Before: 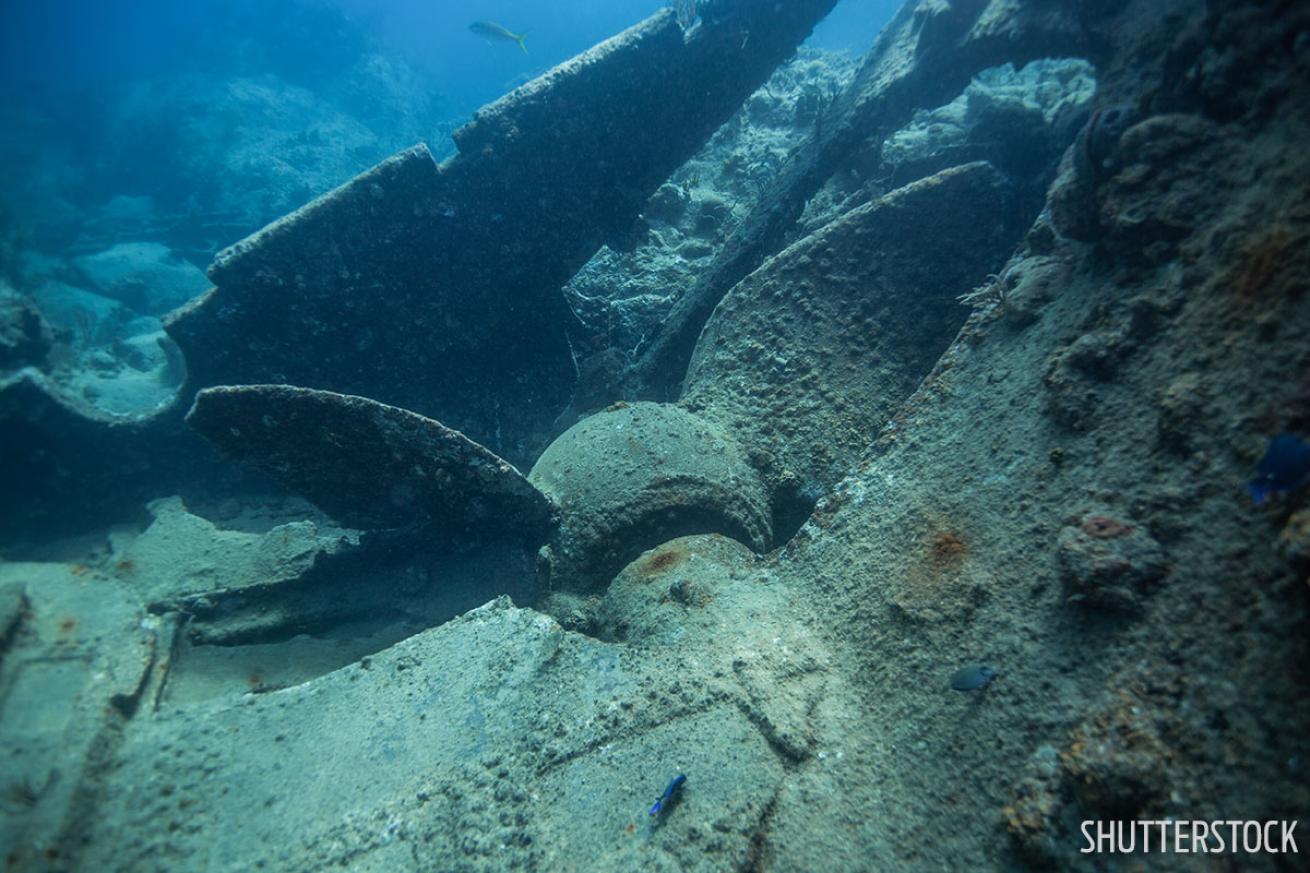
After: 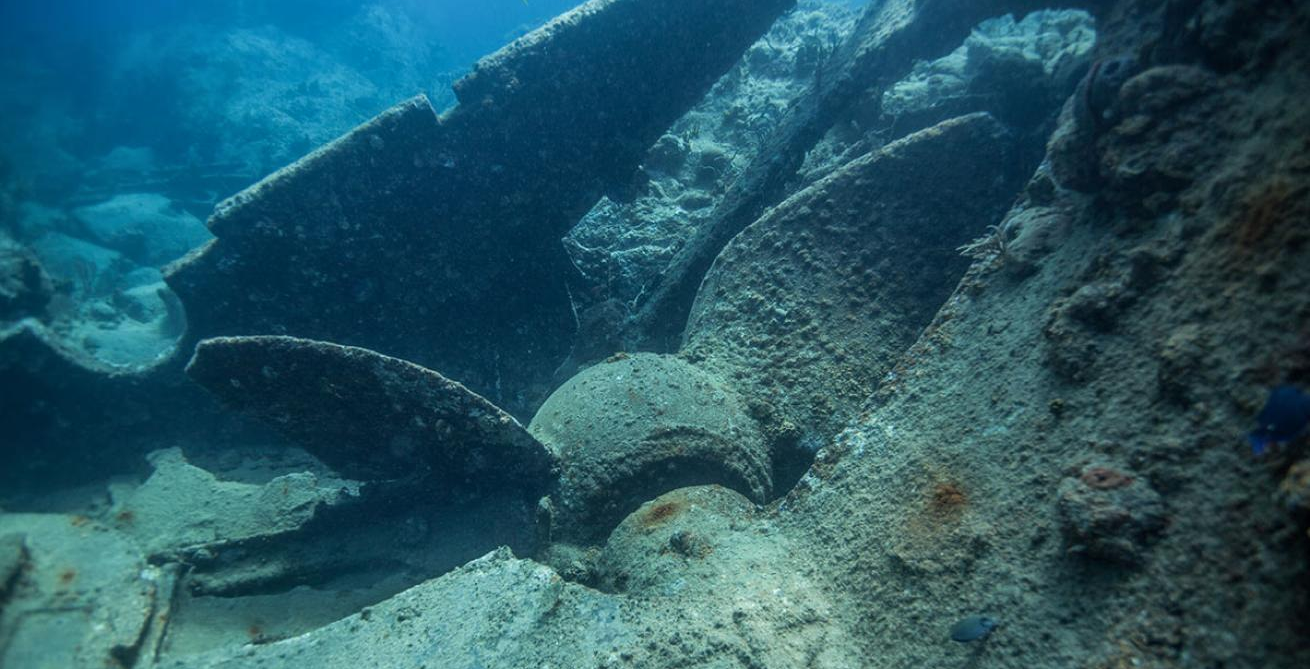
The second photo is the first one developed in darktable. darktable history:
crop: top 5.676%, bottom 17.625%
local contrast: detail 110%
